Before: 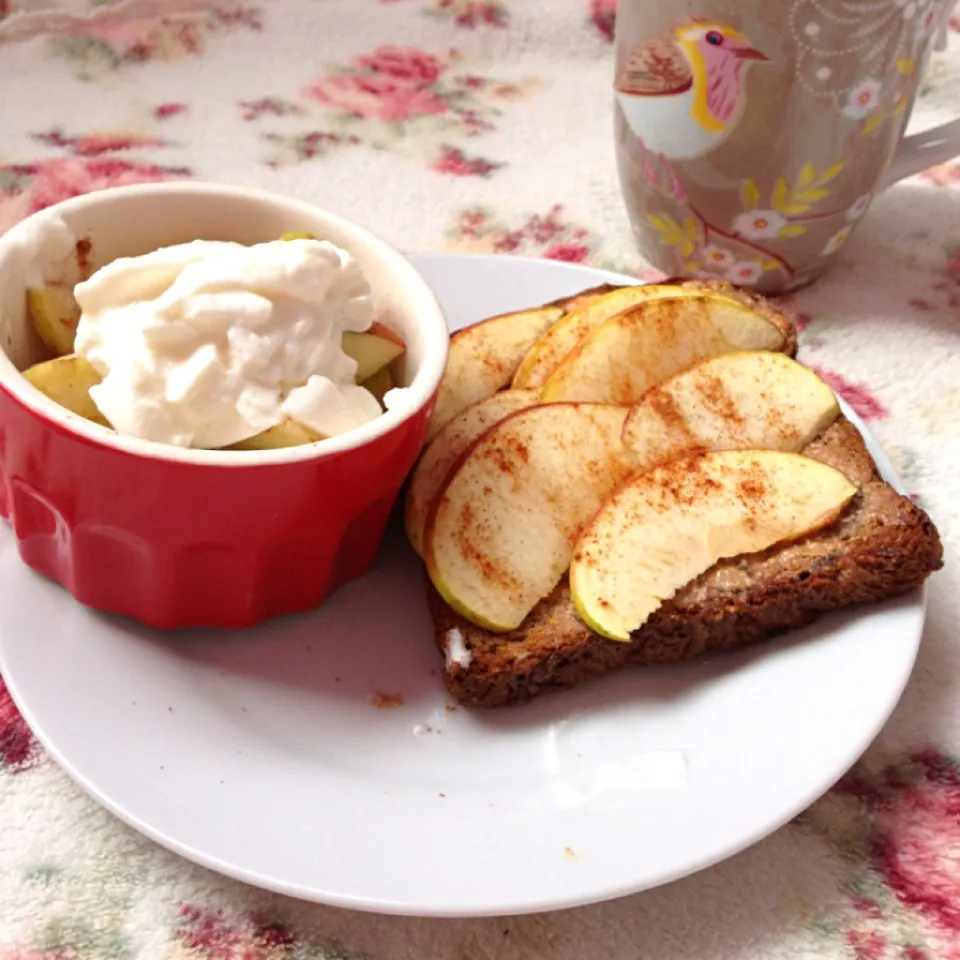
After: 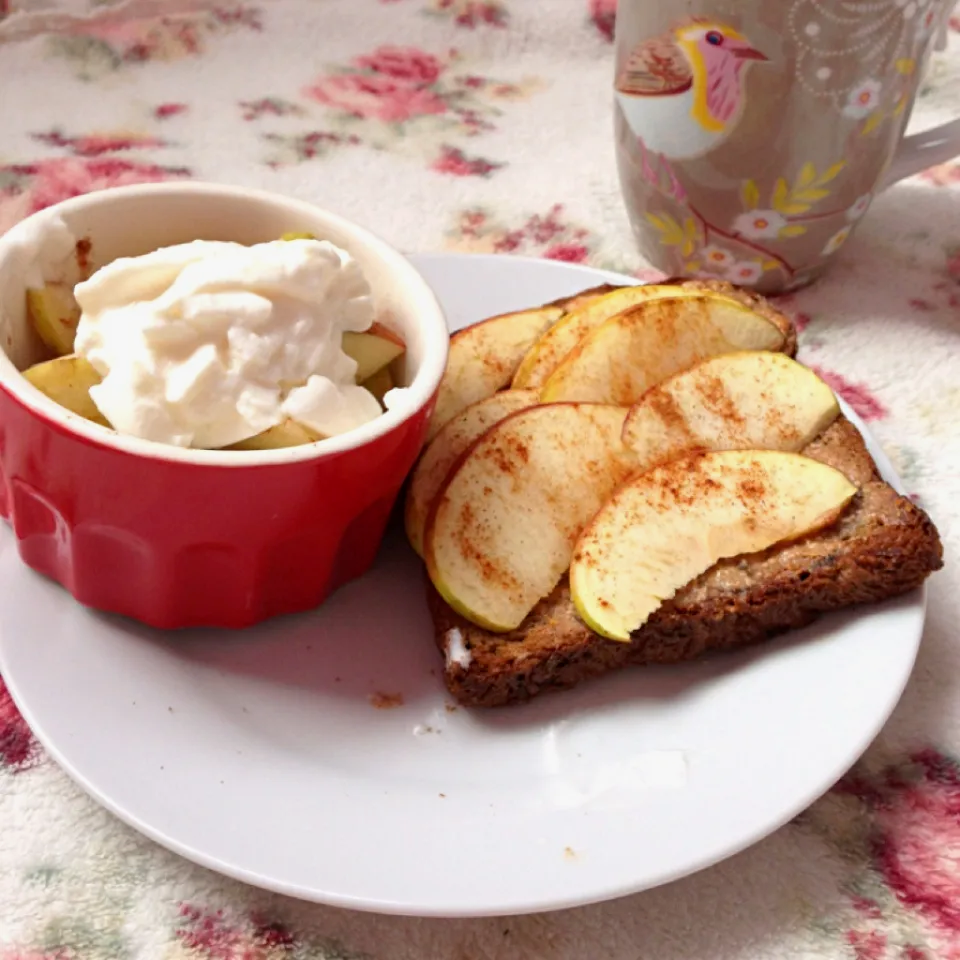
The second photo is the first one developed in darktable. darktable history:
exposure: black level correction 0.002, exposure -0.104 EV, compensate exposure bias true, compensate highlight preservation false
